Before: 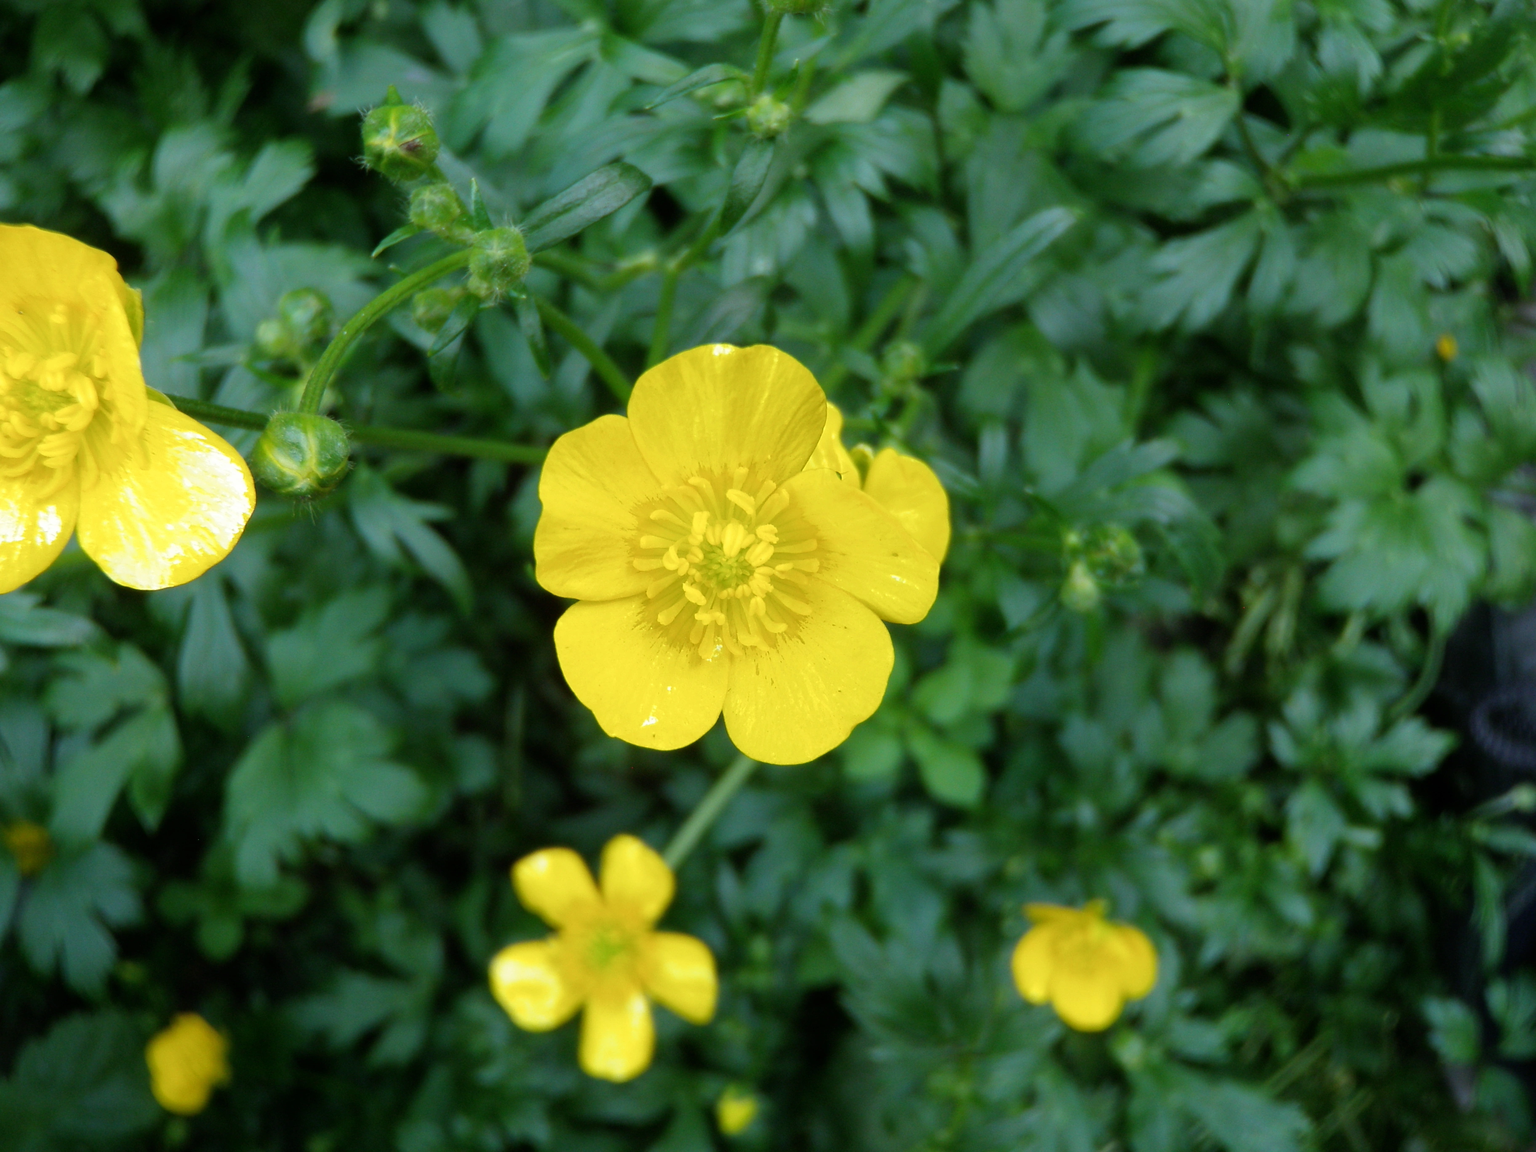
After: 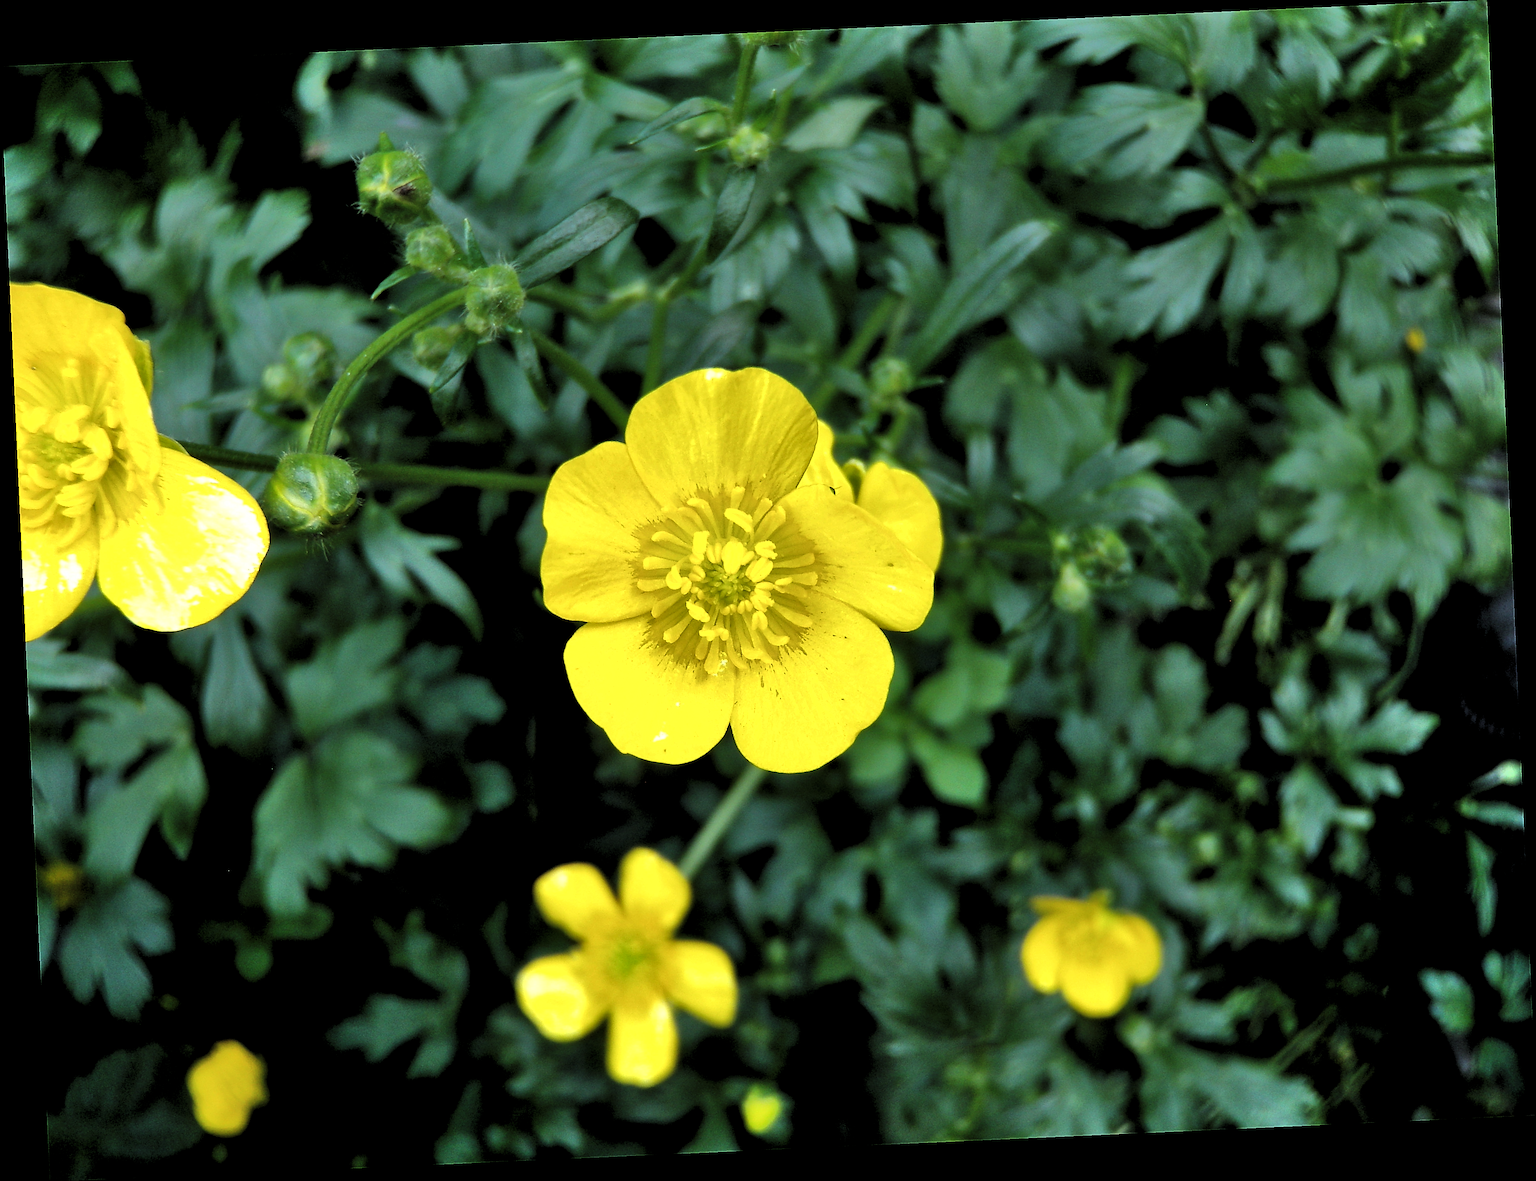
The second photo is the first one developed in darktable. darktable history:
shadows and highlights: highlights color adjustment 0%, low approximation 0.01, soften with gaussian
sharpen: radius 1.4, amount 1.25, threshold 0.7
levels: levels [0.182, 0.542, 0.902]
rotate and perspective: rotation -2.56°, automatic cropping off
